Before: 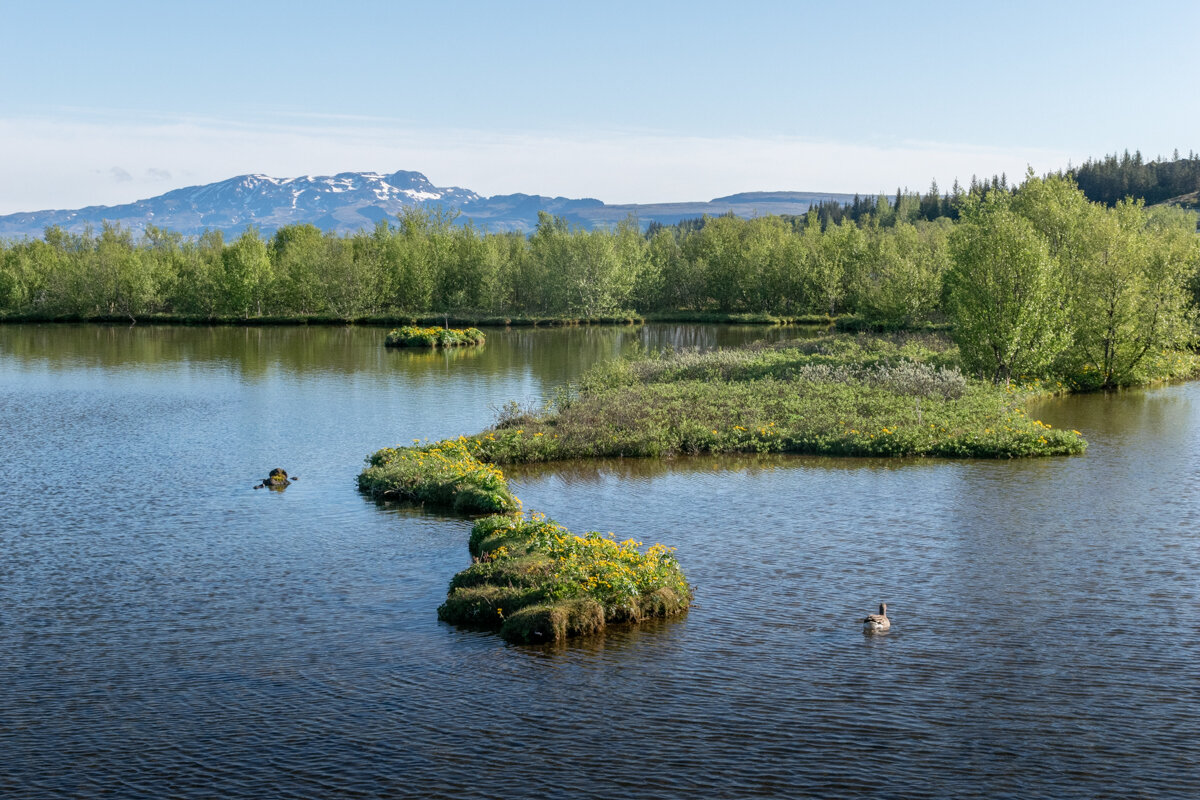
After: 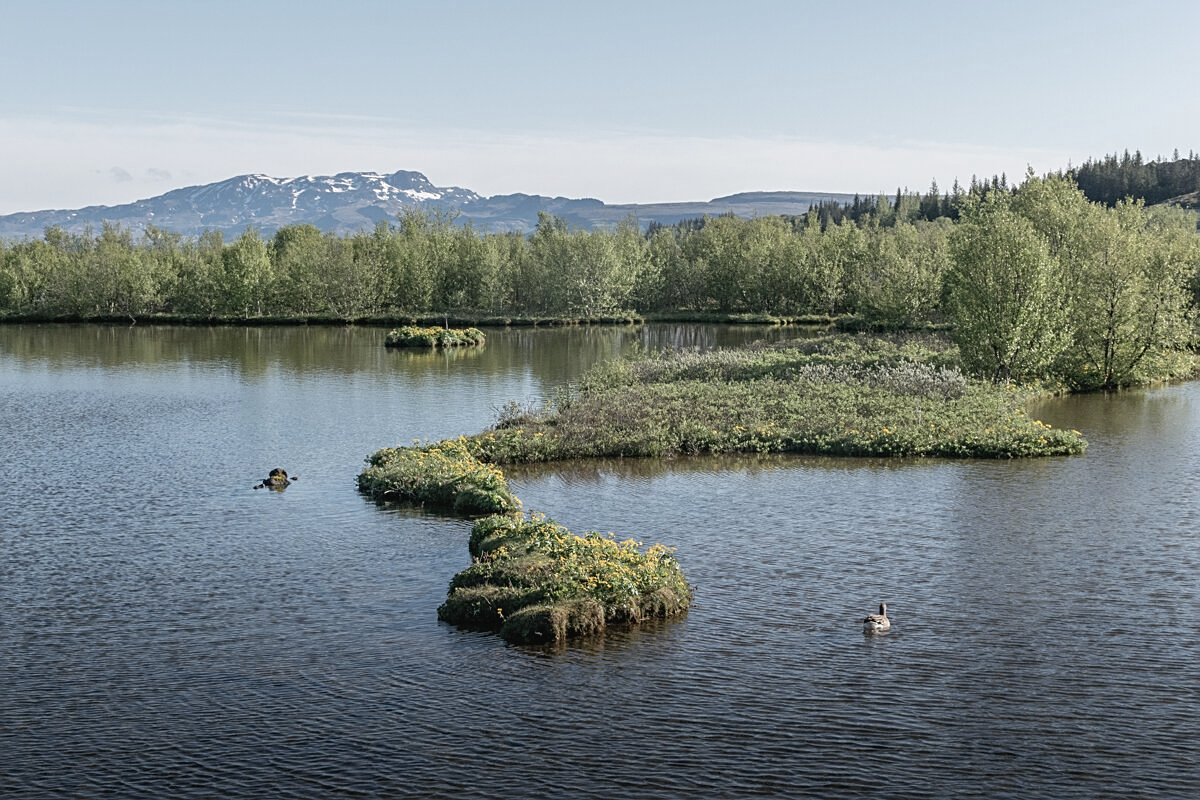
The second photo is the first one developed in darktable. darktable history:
sharpen: on, module defaults
contrast brightness saturation: contrast -0.05, saturation -0.41
